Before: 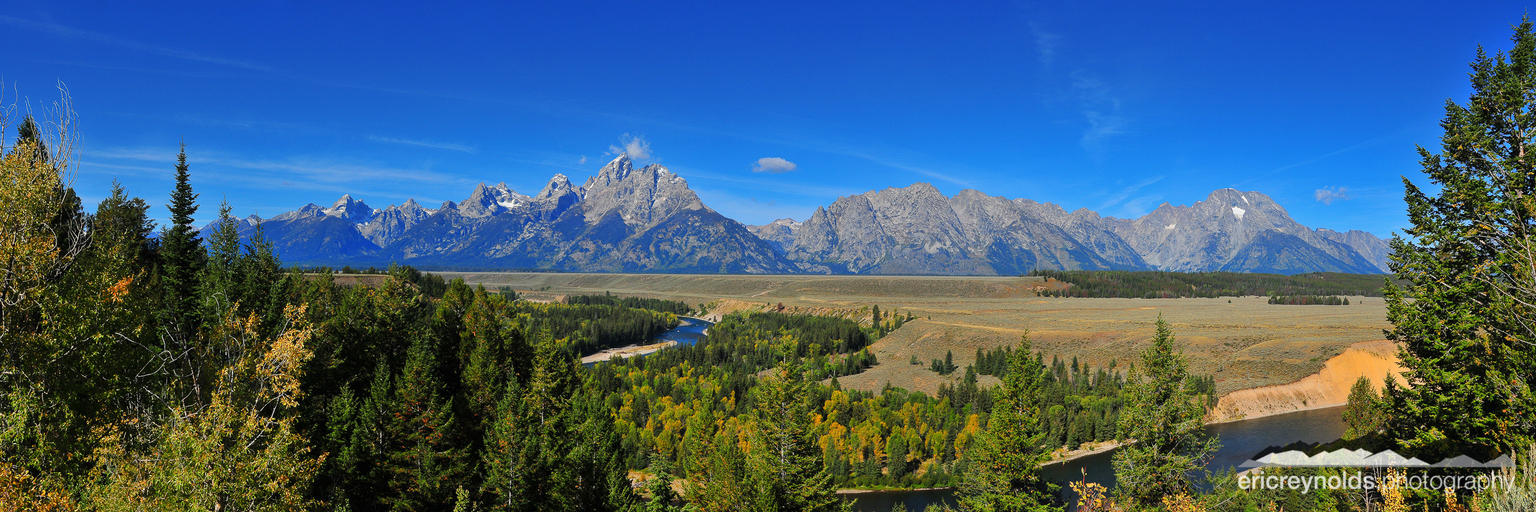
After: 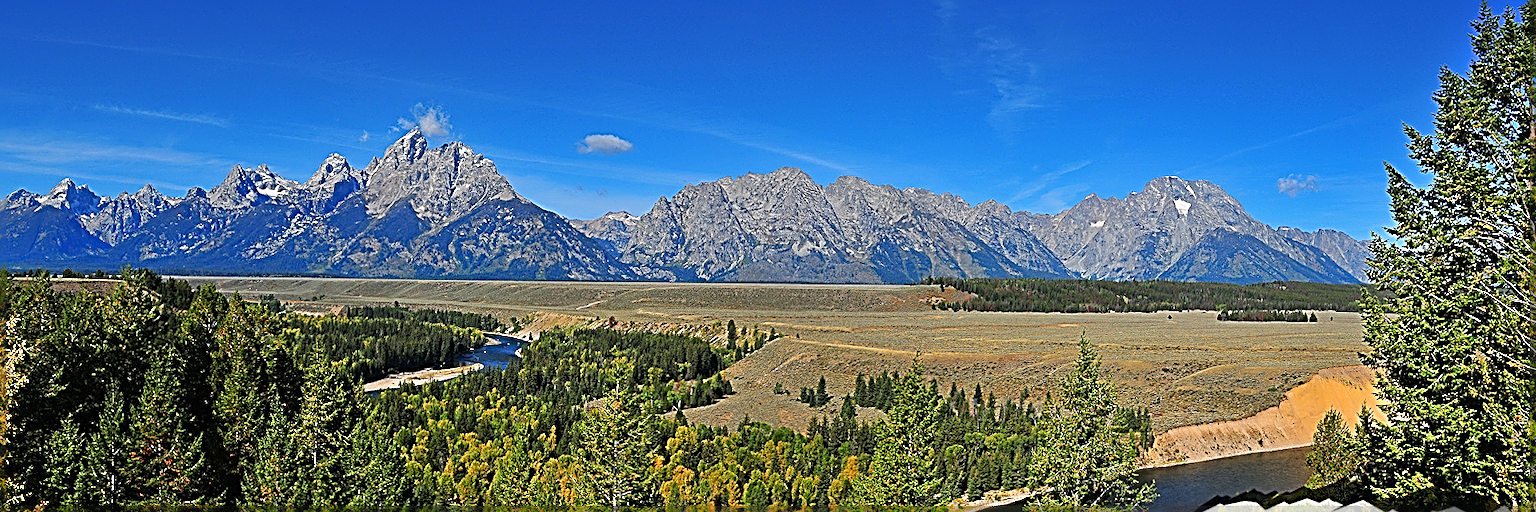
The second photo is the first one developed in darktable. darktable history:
rotate and perspective: rotation 0.174°, lens shift (vertical) 0.013, lens shift (horizontal) 0.019, shear 0.001, automatic cropping original format, crop left 0.007, crop right 0.991, crop top 0.016, crop bottom 0.997
crop: left 19.159%, top 9.58%, bottom 9.58%
sharpen: radius 3.158, amount 1.731
